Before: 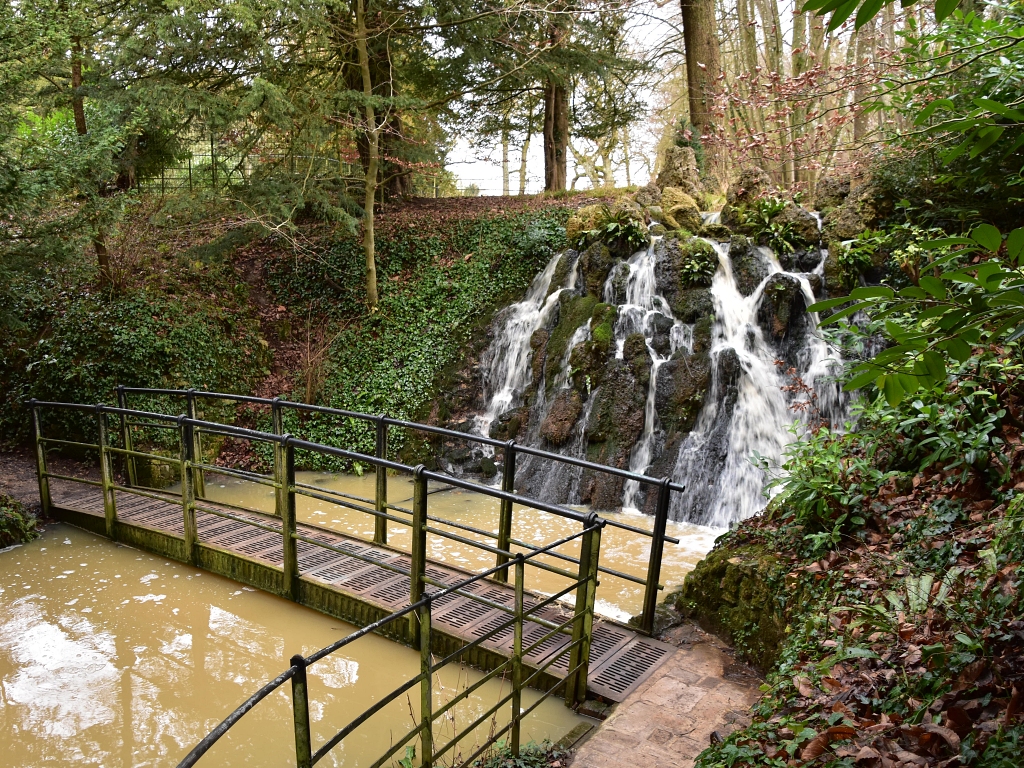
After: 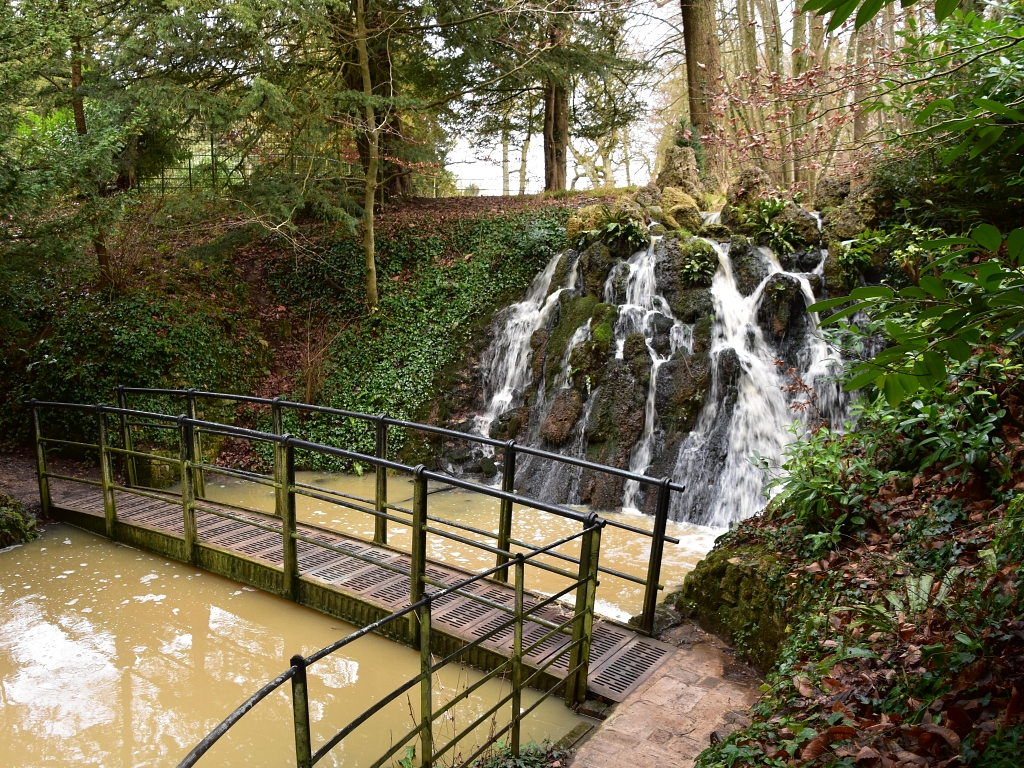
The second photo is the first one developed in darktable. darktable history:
rotate and perspective: automatic cropping off
shadows and highlights: shadows -54.3, highlights 86.09, soften with gaussian
